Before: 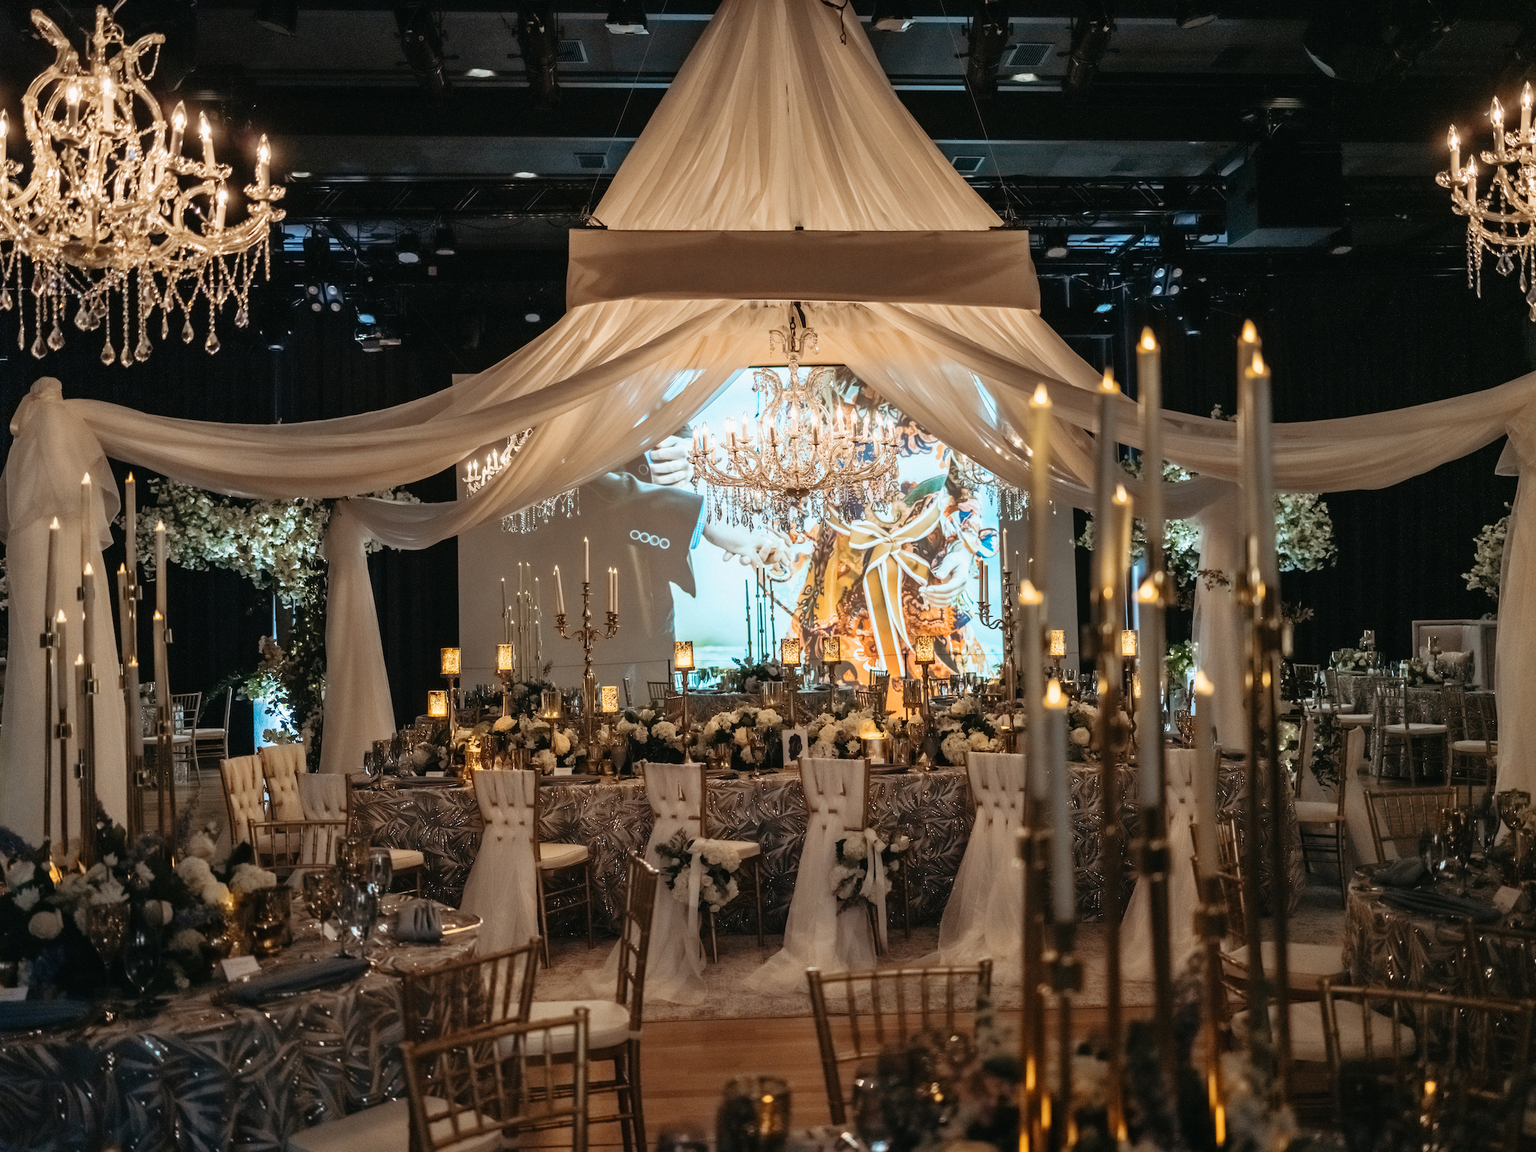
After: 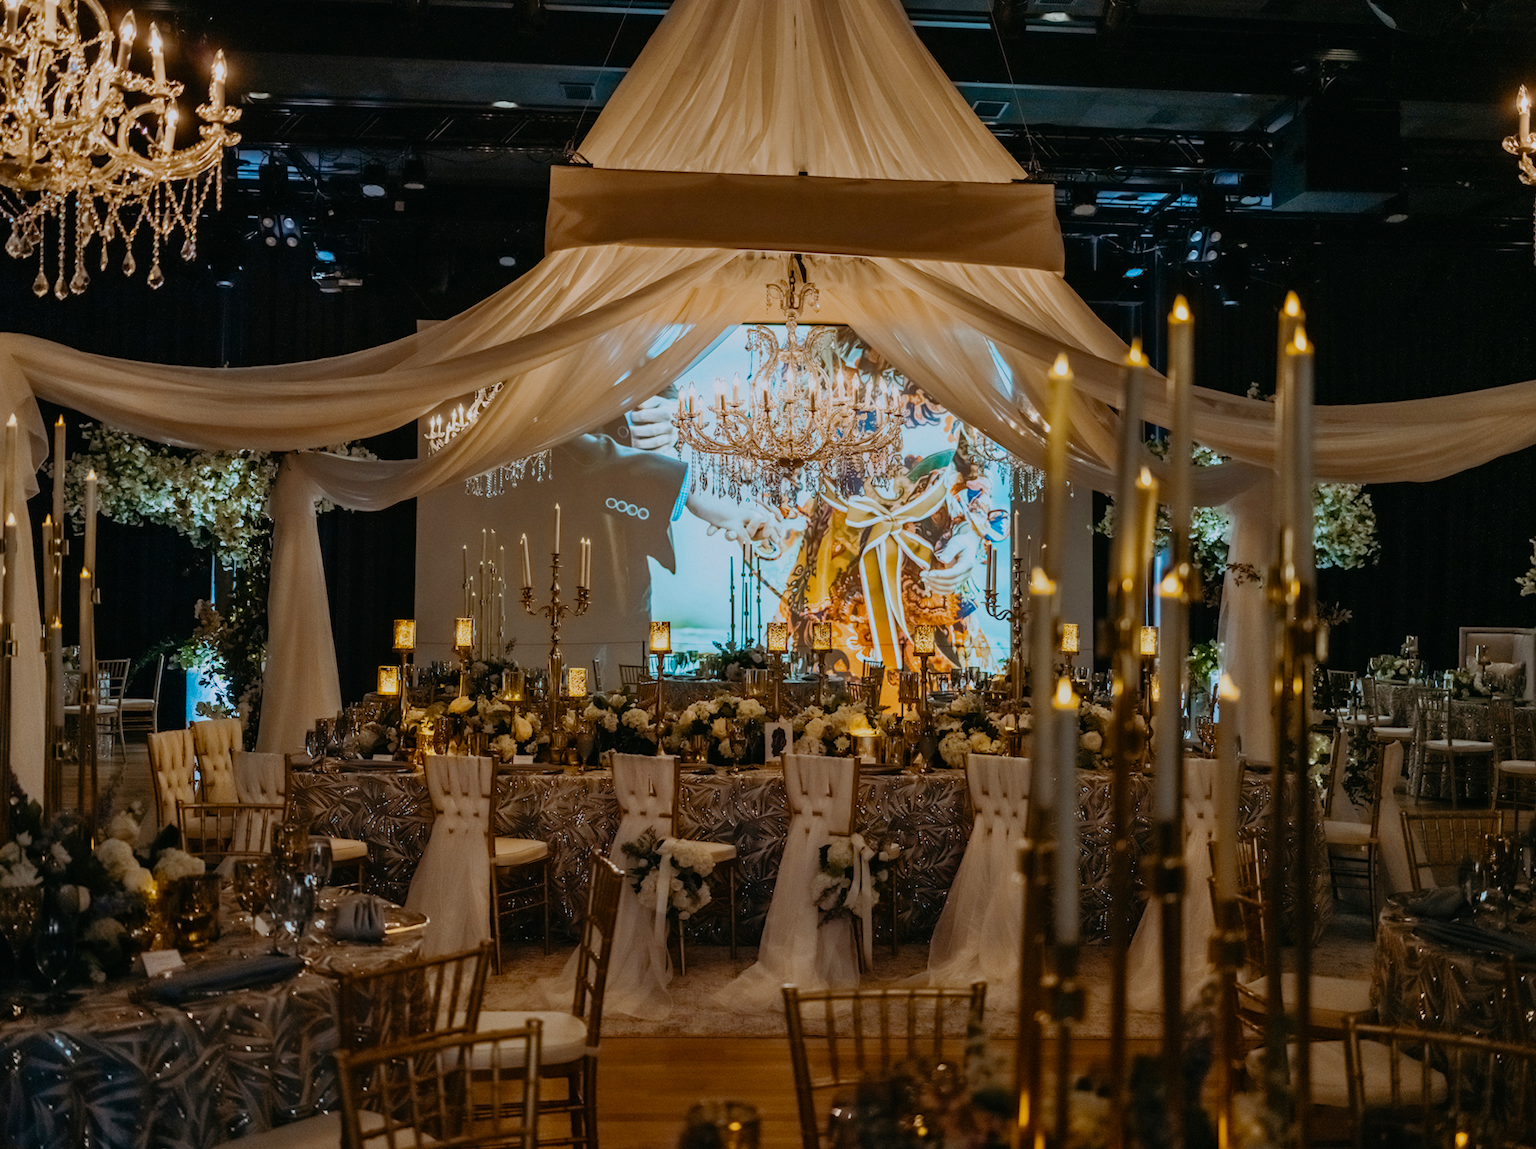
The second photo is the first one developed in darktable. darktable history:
crop and rotate: angle -2.02°, left 3.095%, top 4.237%, right 1.47%, bottom 0.521%
exposure: black level correction 0, exposure -0.829 EV, compensate highlight preservation false
shadows and highlights: radius 109, shadows 23.32, highlights -57.95, highlights color adjustment 46.51%, low approximation 0.01, soften with gaussian
color balance rgb: highlights gain › luminance 16.38%, highlights gain › chroma 2.947%, highlights gain › hue 260.44°, perceptual saturation grading › global saturation 20%, perceptual saturation grading › highlights -25.729%, perceptual saturation grading › shadows 24.223%, global vibrance 34.835%
